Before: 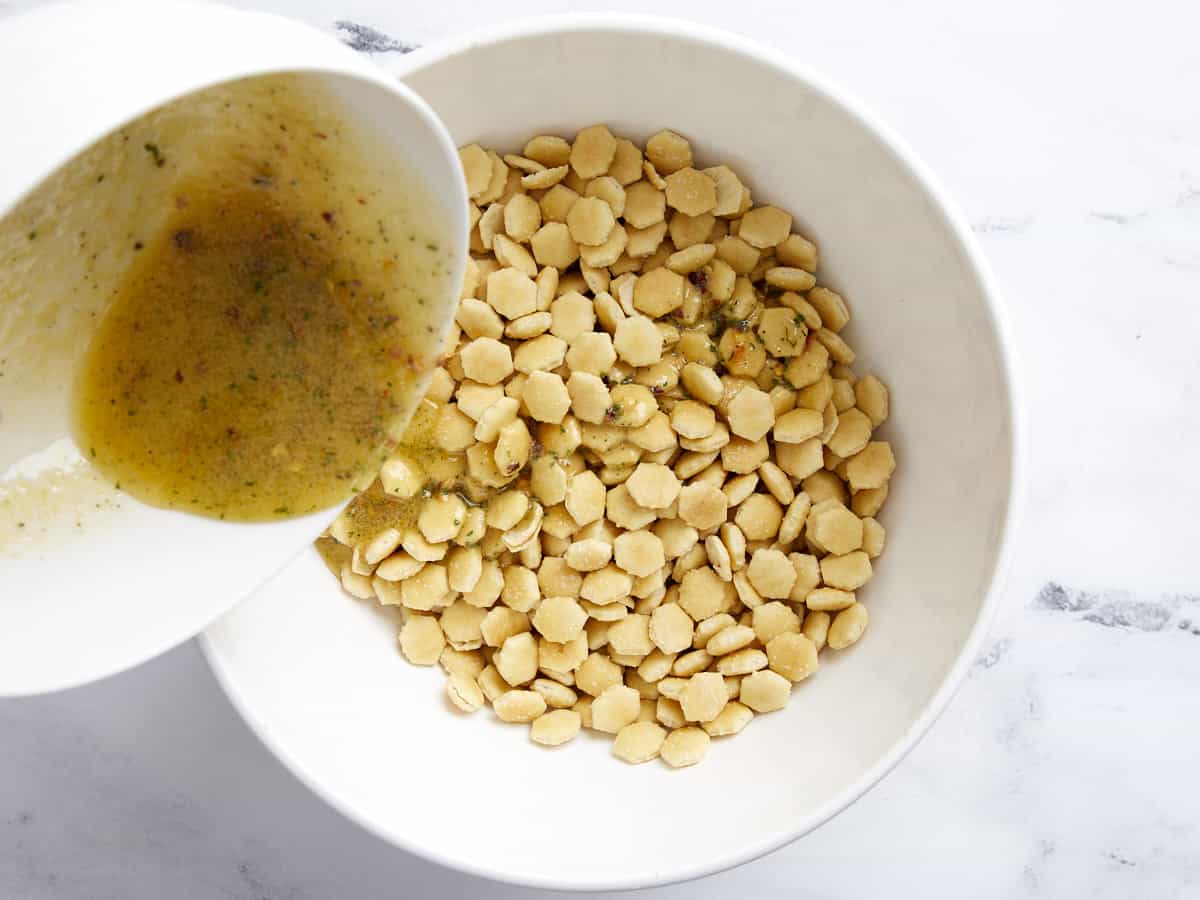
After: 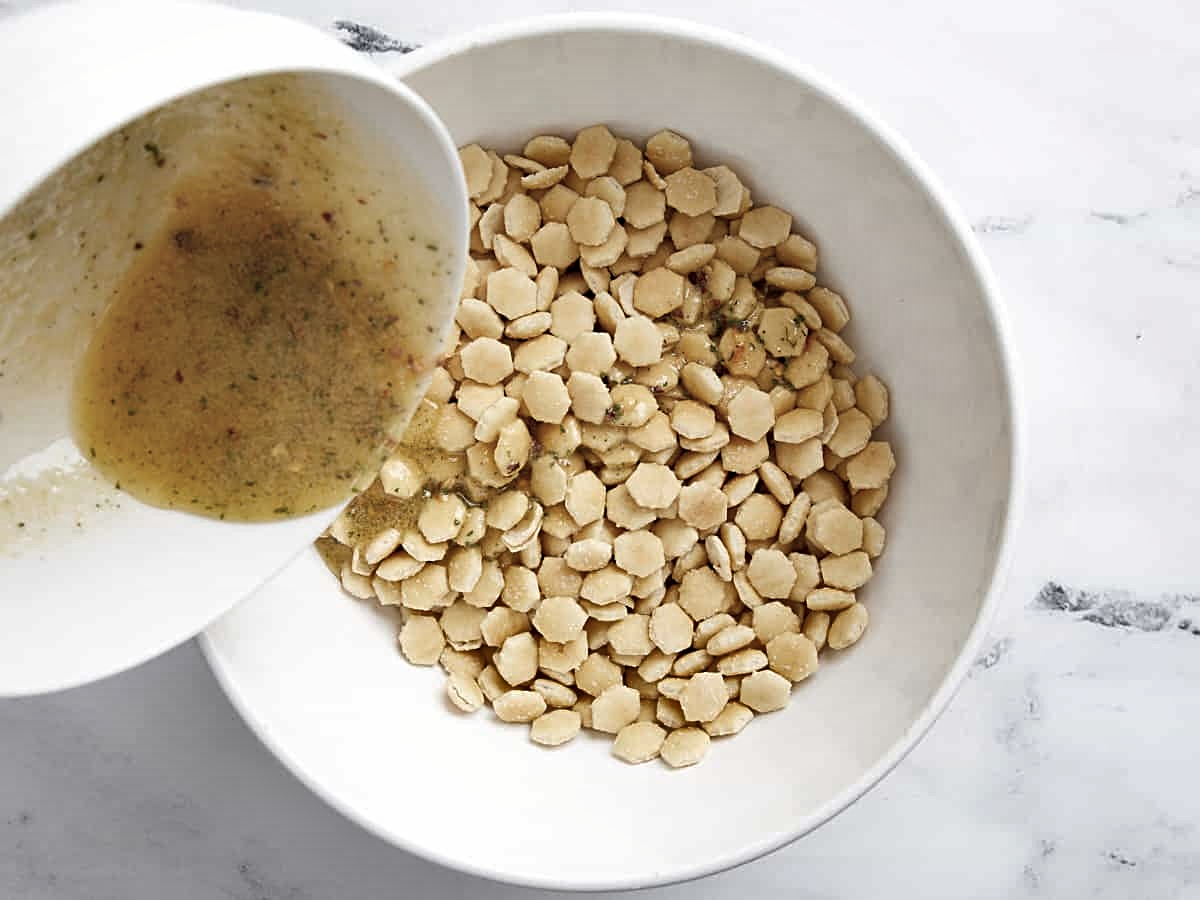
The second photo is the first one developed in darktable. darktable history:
shadows and highlights: low approximation 0.01, soften with gaussian
sharpen: radius 2.507, amount 0.328
color correction: highlights b* 0.025, saturation 0.607
